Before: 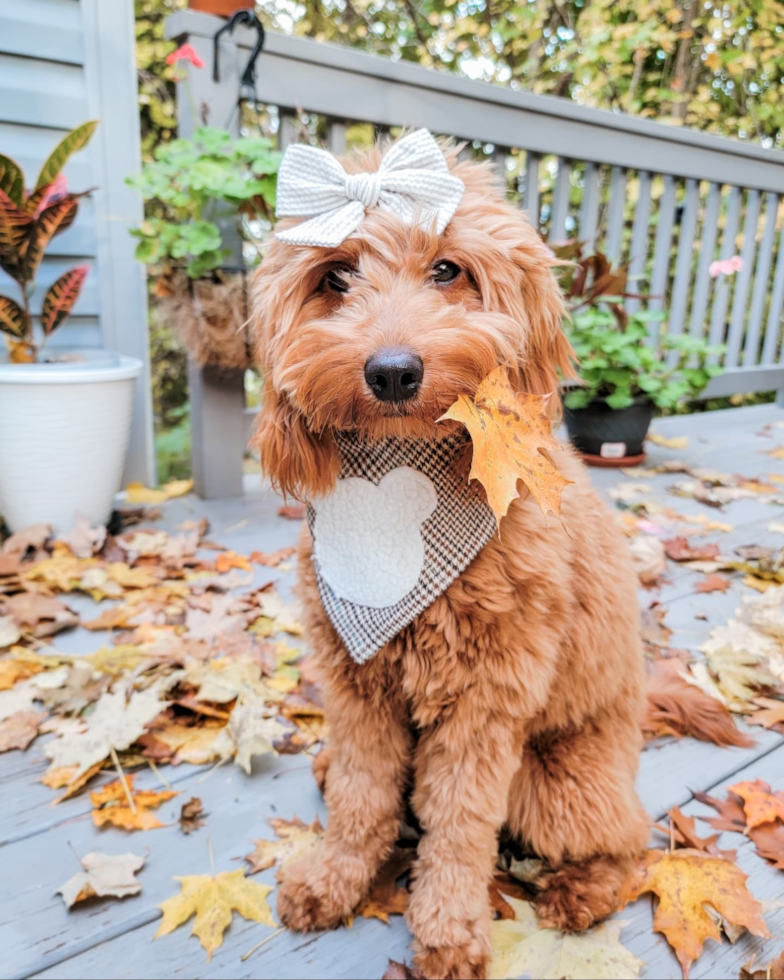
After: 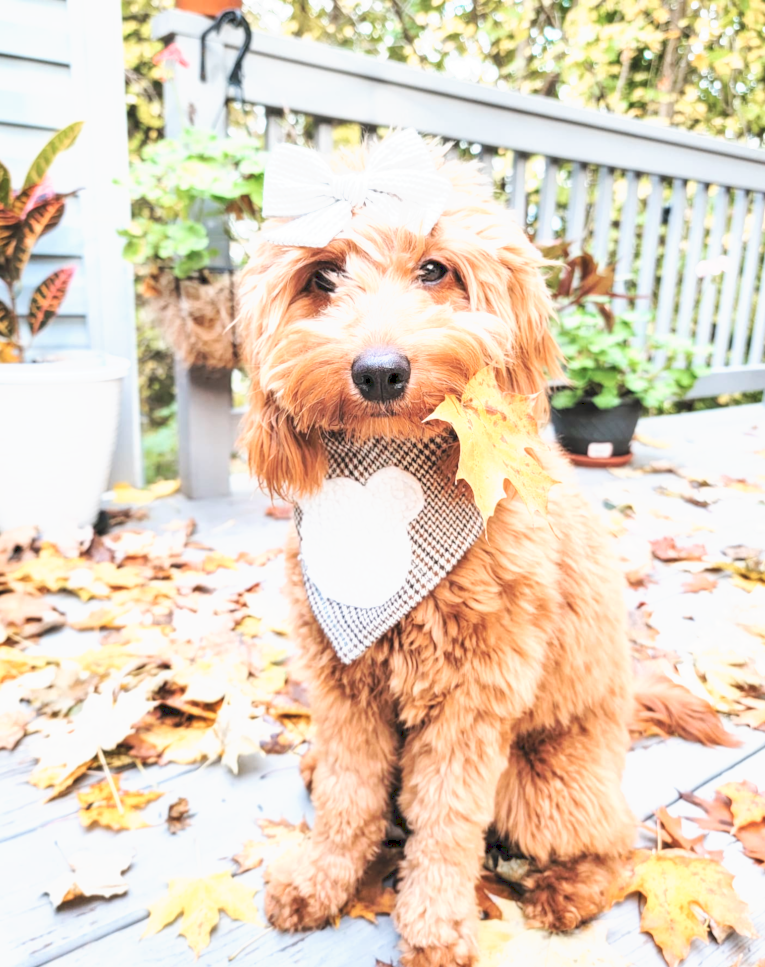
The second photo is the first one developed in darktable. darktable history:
crop and rotate: left 1.774%, right 0.633%, bottom 1.28%
tone curve: curves: ch0 [(0, 0) (0.003, 0.115) (0.011, 0.133) (0.025, 0.157) (0.044, 0.182) (0.069, 0.209) (0.1, 0.239) (0.136, 0.279) (0.177, 0.326) (0.224, 0.379) (0.277, 0.436) (0.335, 0.507) (0.399, 0.587) (0.468, 0.671) (0.543, 0.75) (0.623, 0.837) (0.709, 0.916) (0.801, 0.978) (0.898, 0.985) (1, 1)], preserve colors none
